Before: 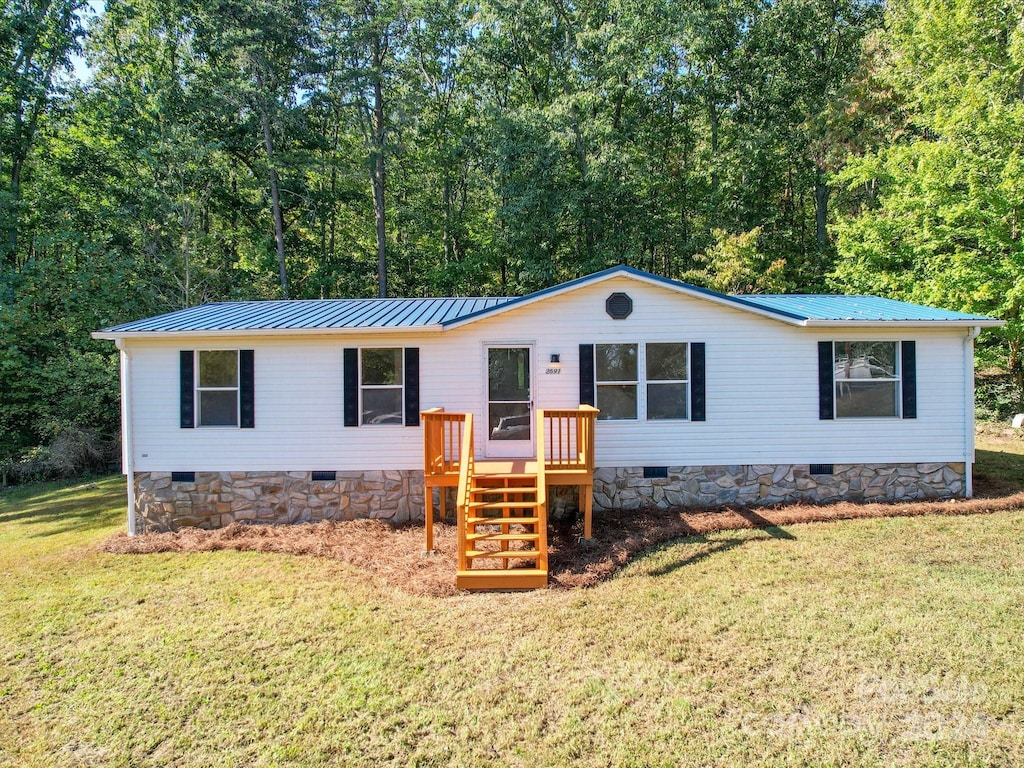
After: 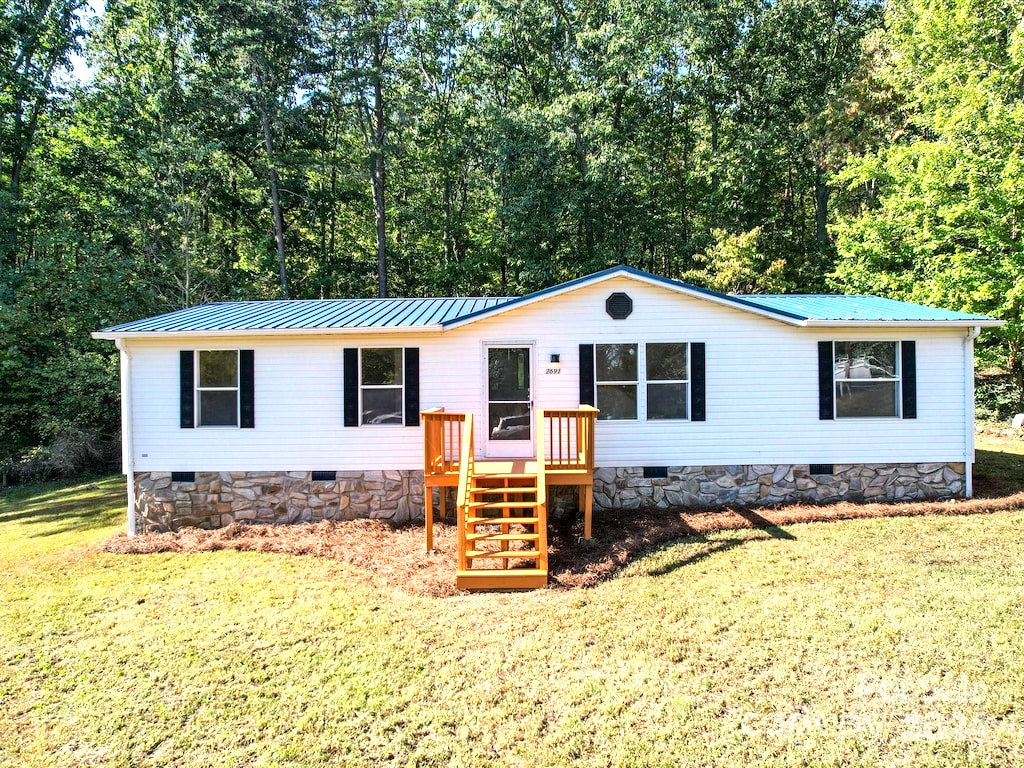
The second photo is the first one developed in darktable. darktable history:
tone equalizer: -8 EV -0.732 EV, -7 EV -0.682 EV, -6 EV -0.636 EV, -5 EV -0.418 EV, -3 EV 0.401 EV, -2 EV 0.6 EV, -1 EV 0.691 EV, +0 EV 0.771 EV, edges refinement/feathering 500, mask exposure compensation -1.57 EV, preserve details no
